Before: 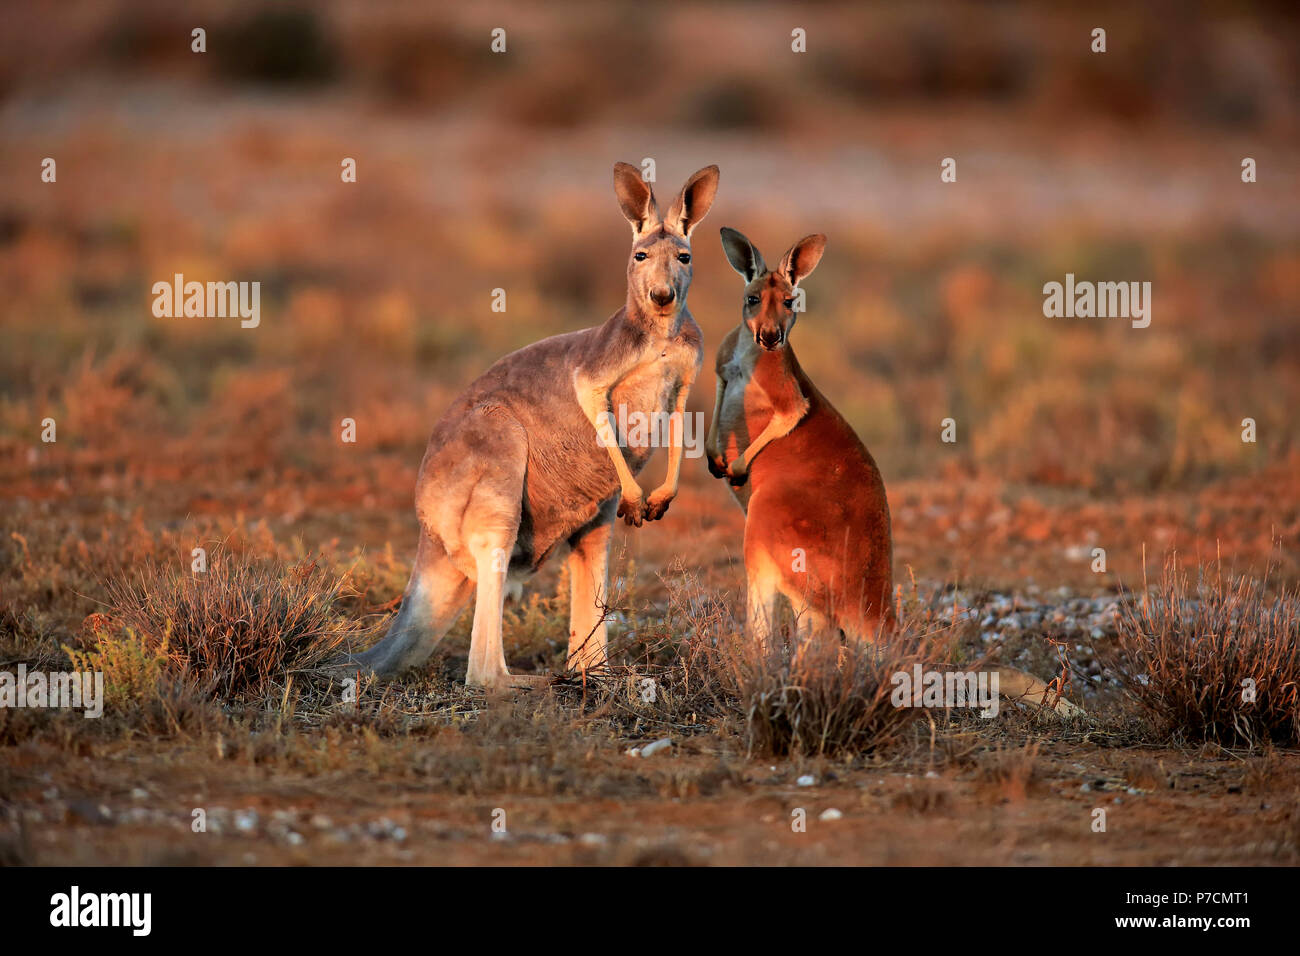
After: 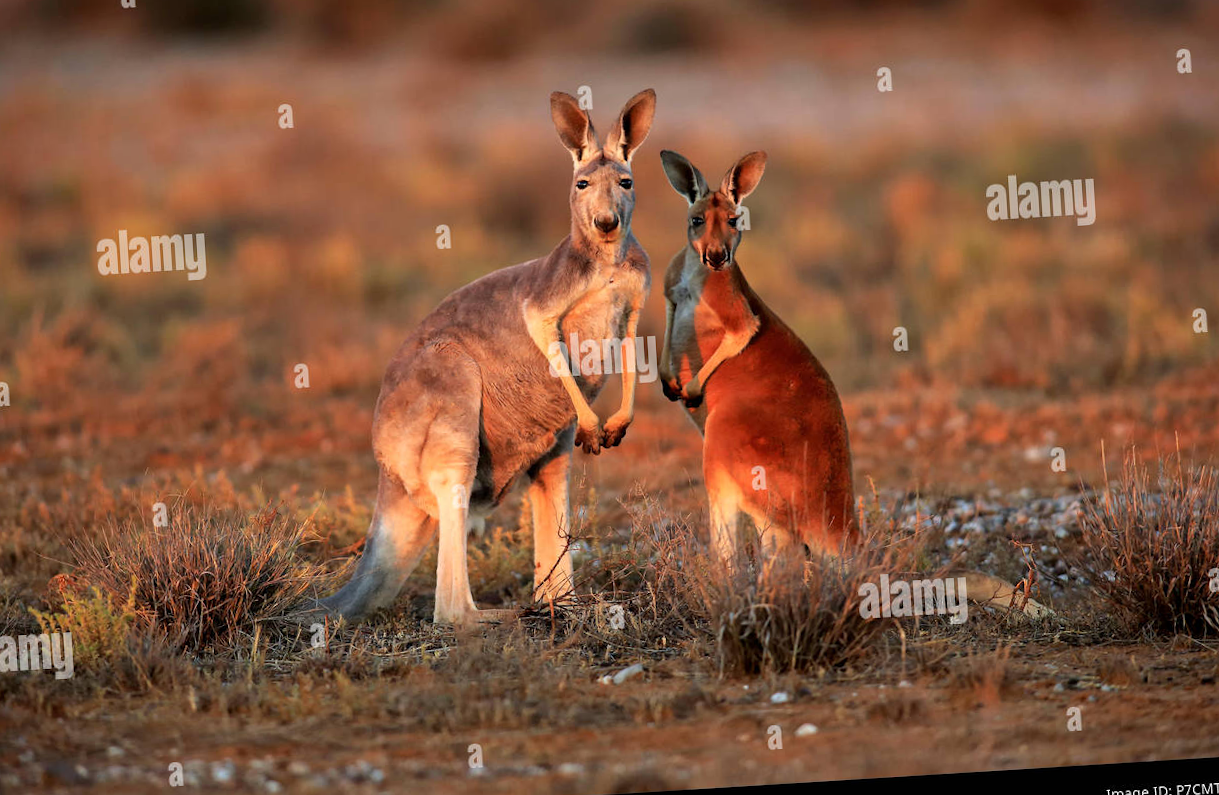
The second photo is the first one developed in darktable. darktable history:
rotate and perspective: rotation -3.52°, crop left 0.036, crop right 0.964, crop top 0.081, crop bottom 0.919
crop: left 1.964%, top 3.251%, right 1.122%, bottom 4.933%
